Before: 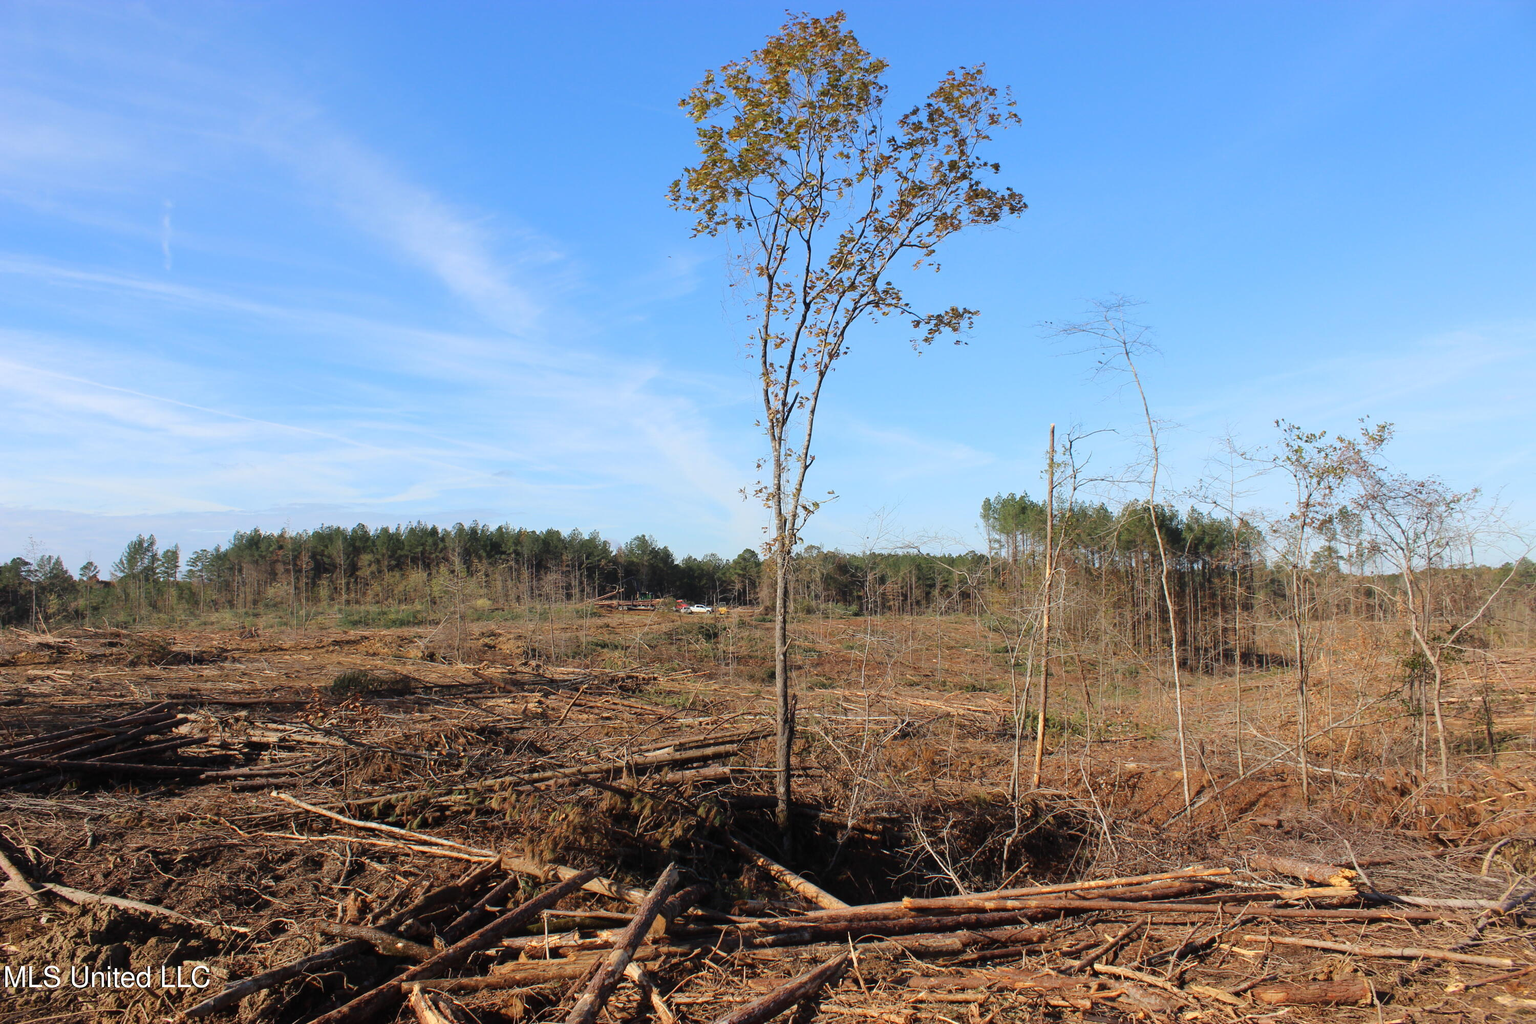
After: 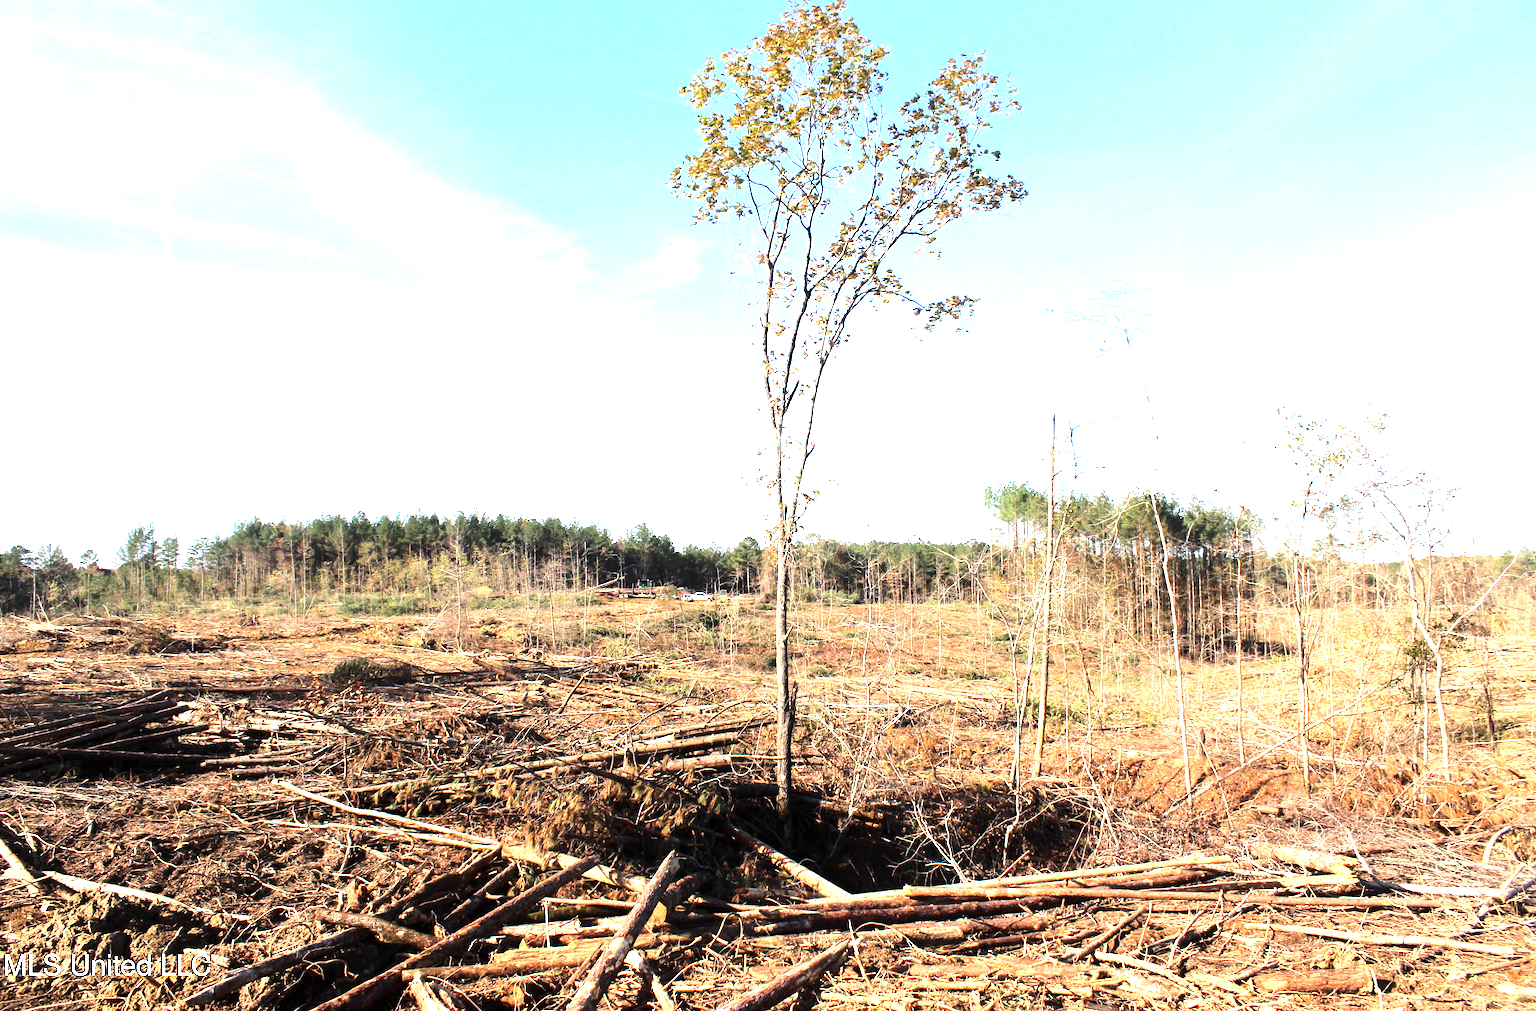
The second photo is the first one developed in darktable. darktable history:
crop: top 1.296%, right 0.036%
exposure: black level correction 0.002, exposure 1.305 EV, compensate highlight preservation false
tone equalizer: -8 EV -0.767 EV, -7 EV -0.676 EV, -6 EV -0.637 EV, -5 EV -0.392 EV, -3 EV 0.387 EV, -2 EV 0.6 EV, -1 EV 0.688 EV, +0 EV 0.775 EV, edges refinement/feathering 500, mask exposure compensation -1.57 EV, preserve details no
